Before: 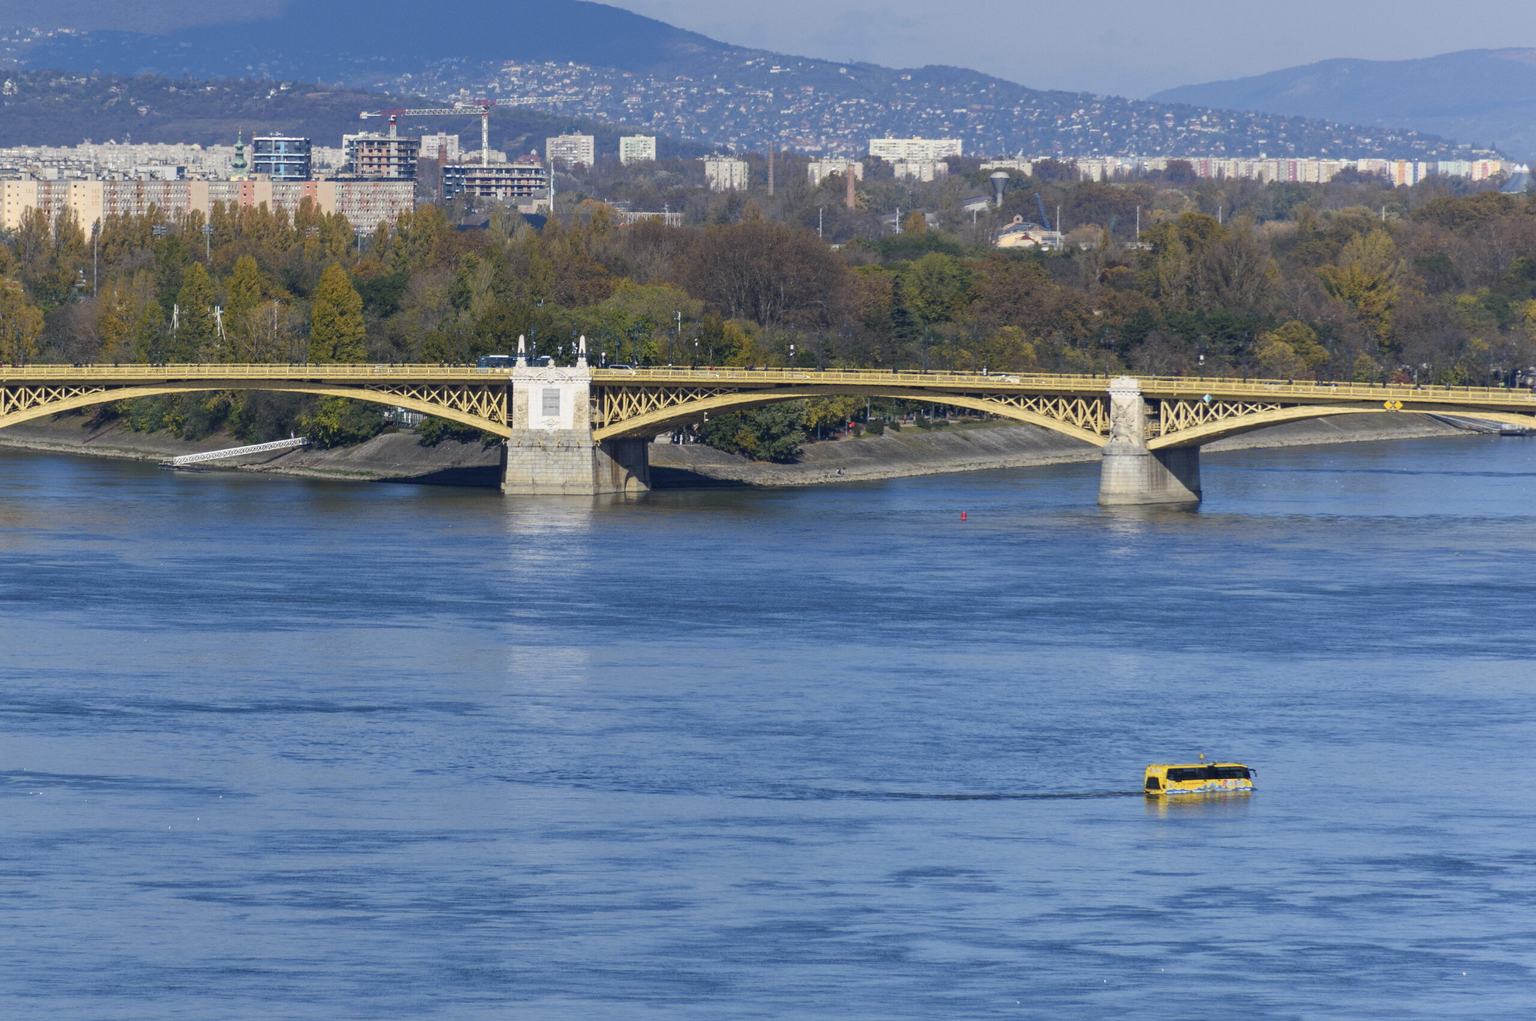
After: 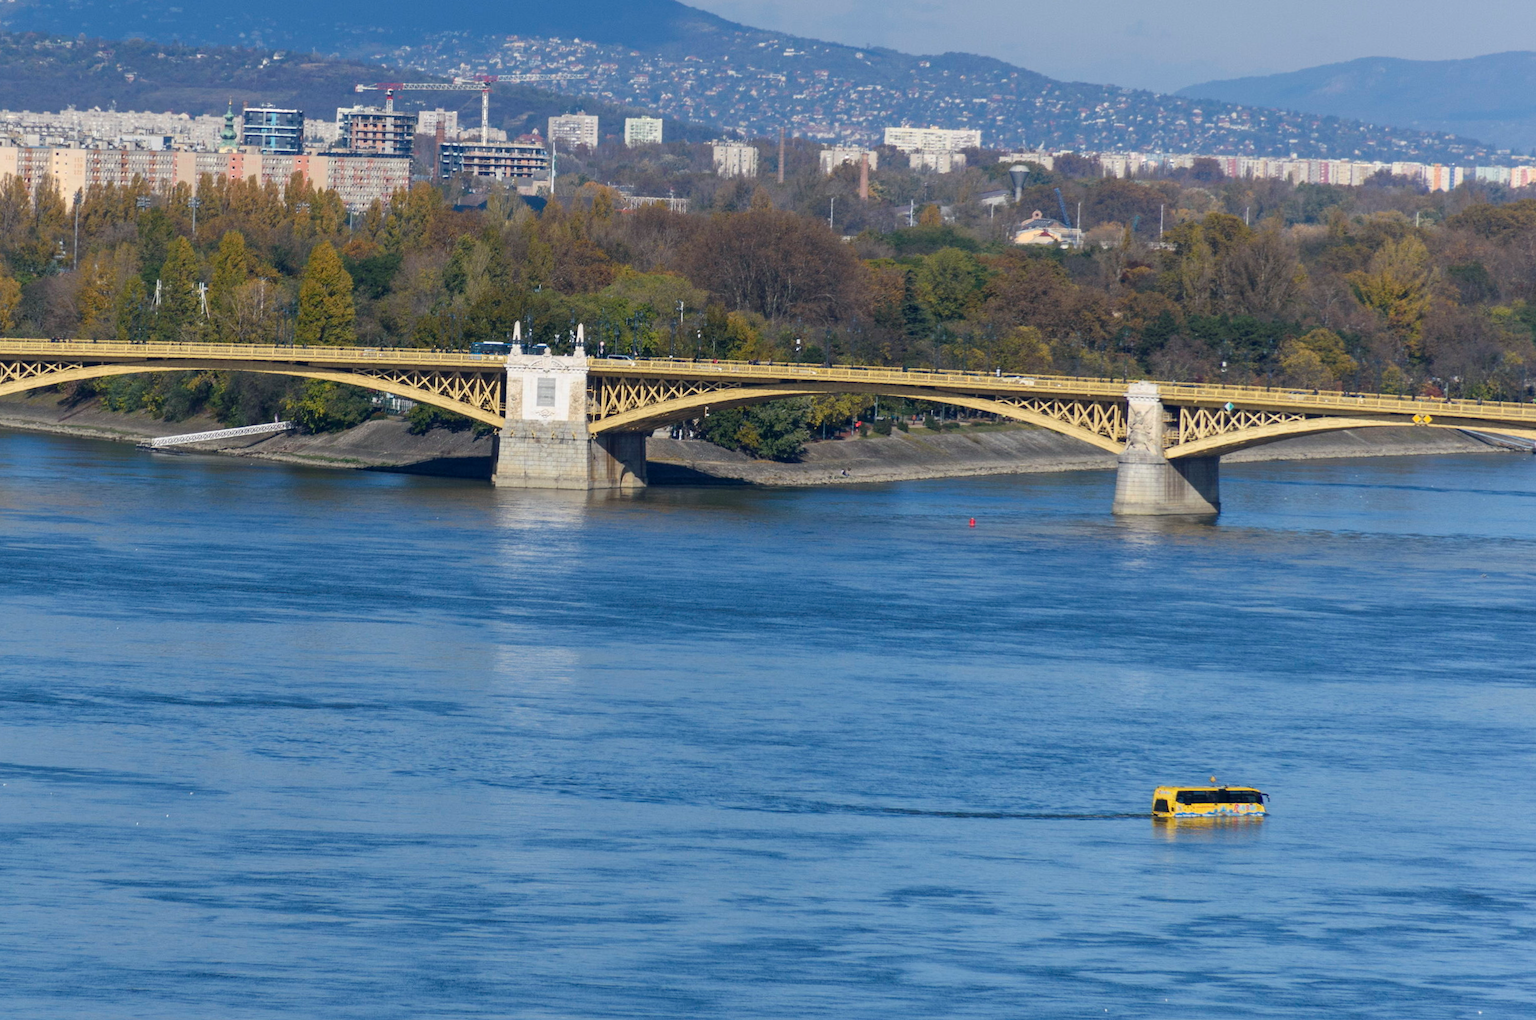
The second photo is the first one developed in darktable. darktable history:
crop and rotate: angle -1.56°
